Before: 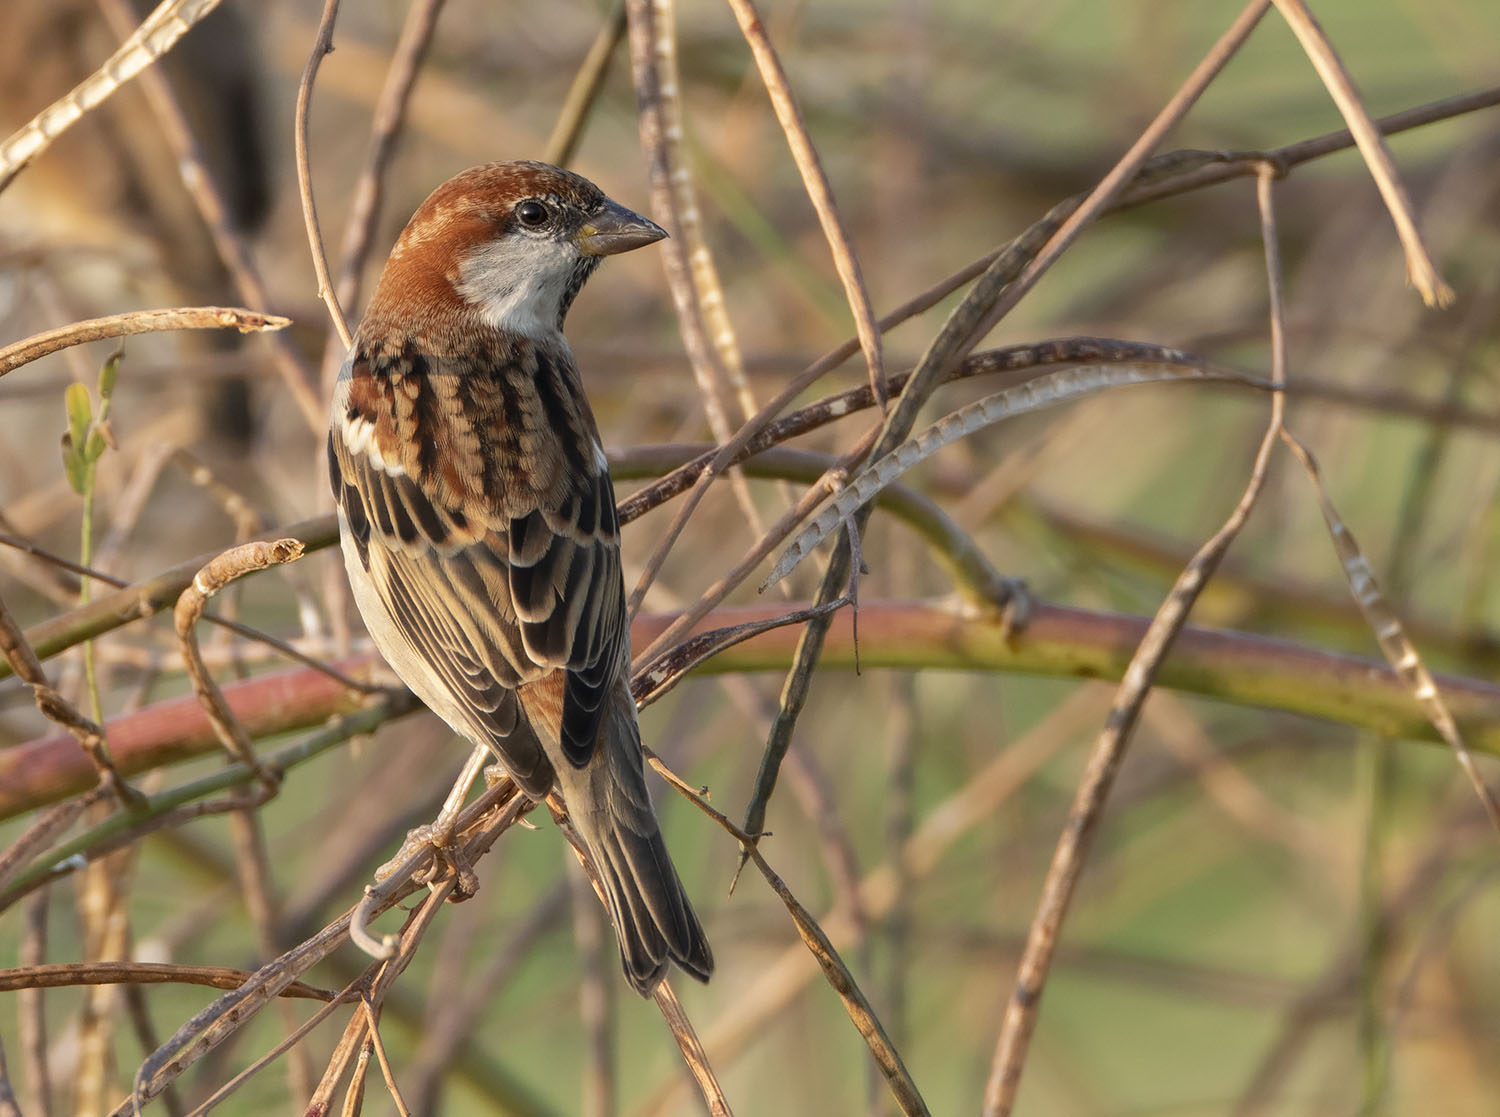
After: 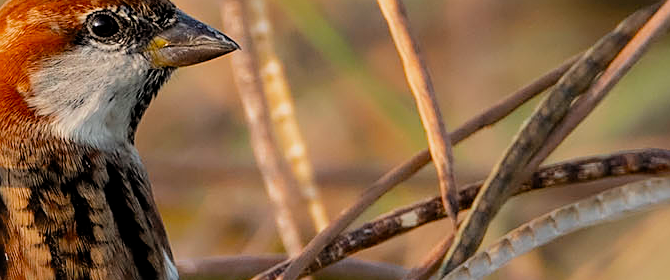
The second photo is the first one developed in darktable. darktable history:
crop: left 28.64%, top 16.832%, right 26.637%, bottom 58.055%
shadows and highlights: shadows 30.86, highlights 0, soften with gaussian
sharpen: on, module defaults
filmic rgb: black relative exposure -7.75 EV, white relative exposure 4.4 EV, threshold 3 EV, target black luminance 0%, hardness 3.76, latitude 50.51%, contrast 1.074, highlights saturation mix 10%, shadows ↔ highlights balance -0.22%, color science v4 (2020), enable highlight reconstruction true
